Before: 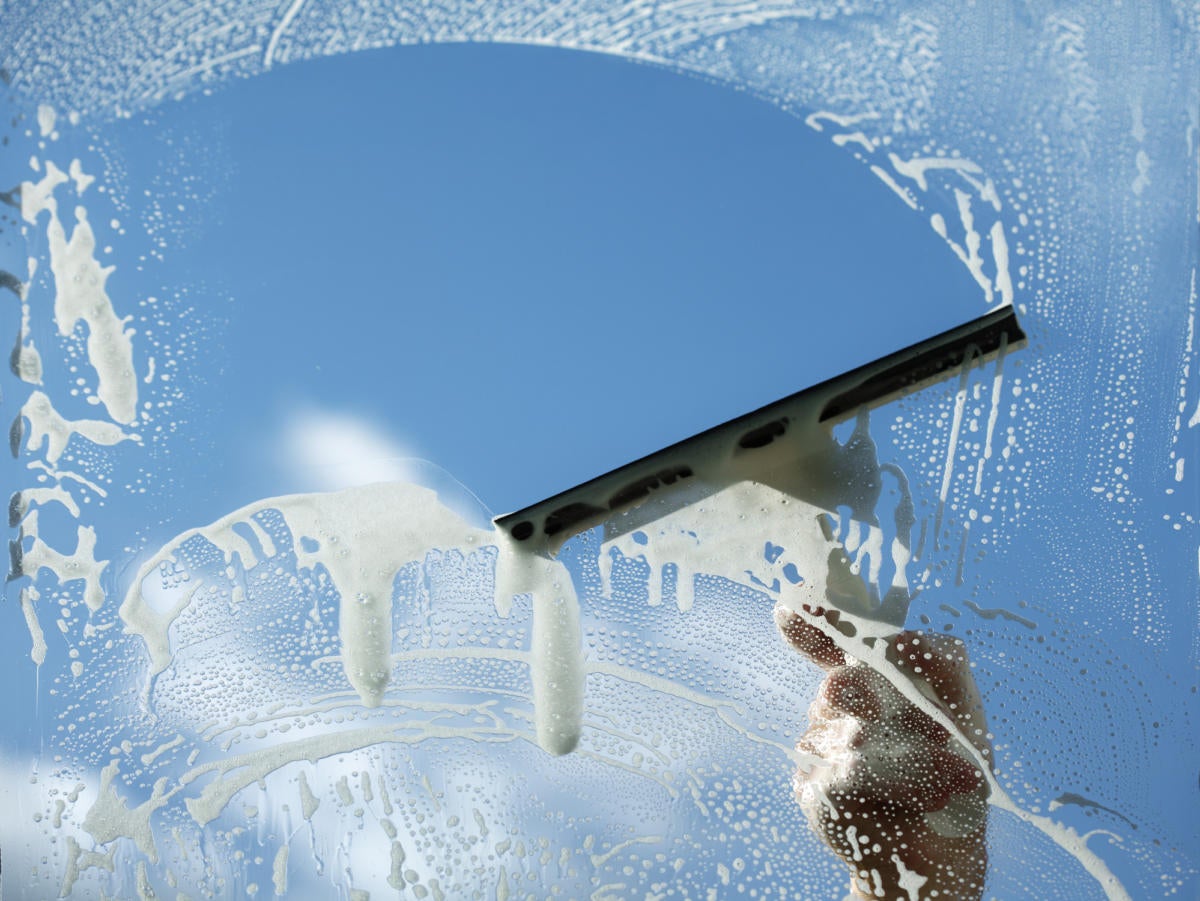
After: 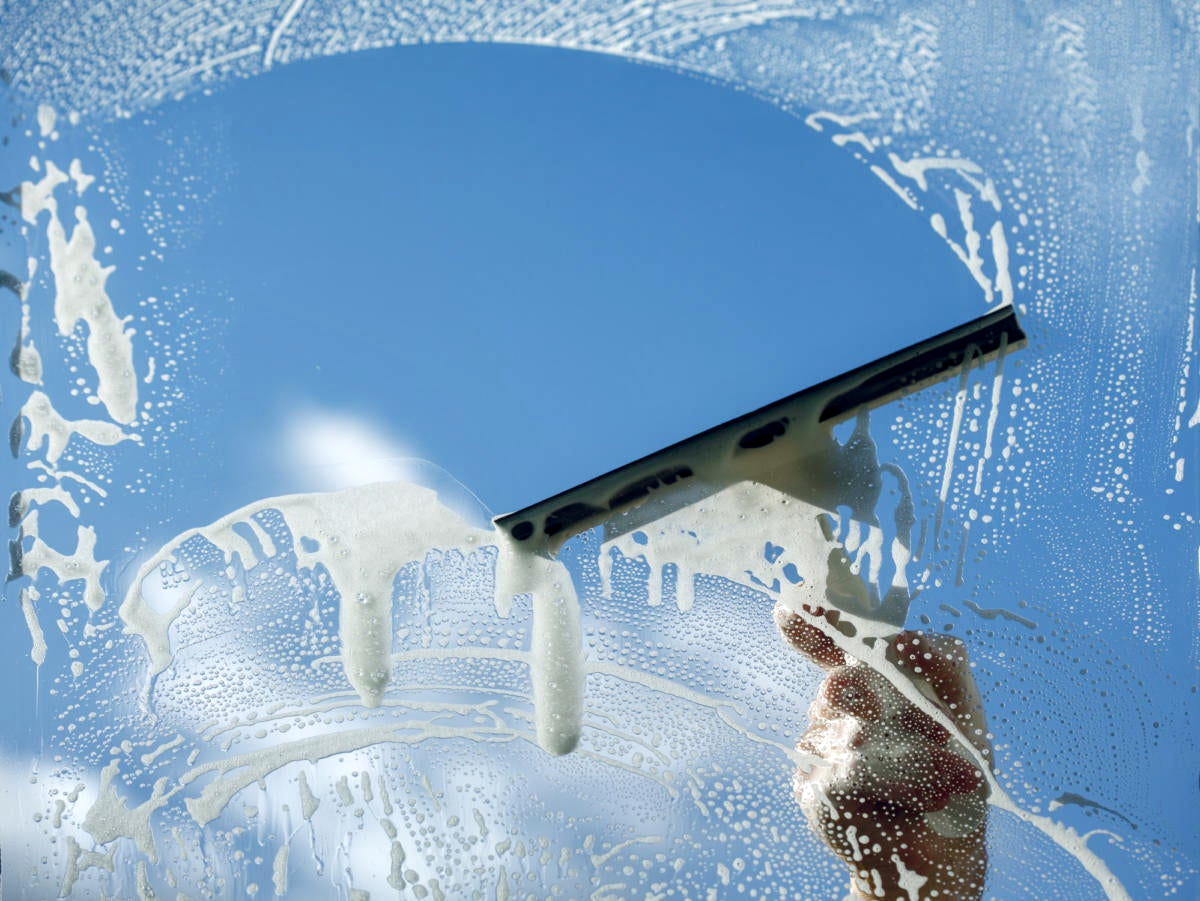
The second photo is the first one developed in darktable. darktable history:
shadows and highlights: shadows 3.57, highlights -17.53, soften with gaussian
color balance rgb: global offset › chroma 0.06%, global offset › hue 253.55°, perceptual saturation grading › global saturation 20%, perceptual saturation grading › highlights -25.459%, perceptual saturation grading › shadows 24.989%, perceptual brilliance grading › global brilliance 2.726%, perceptual brilliance grading › highlights -2.861%, perceptual brilliance grading › shadows 3.799%
local contrast: on, module defaults
